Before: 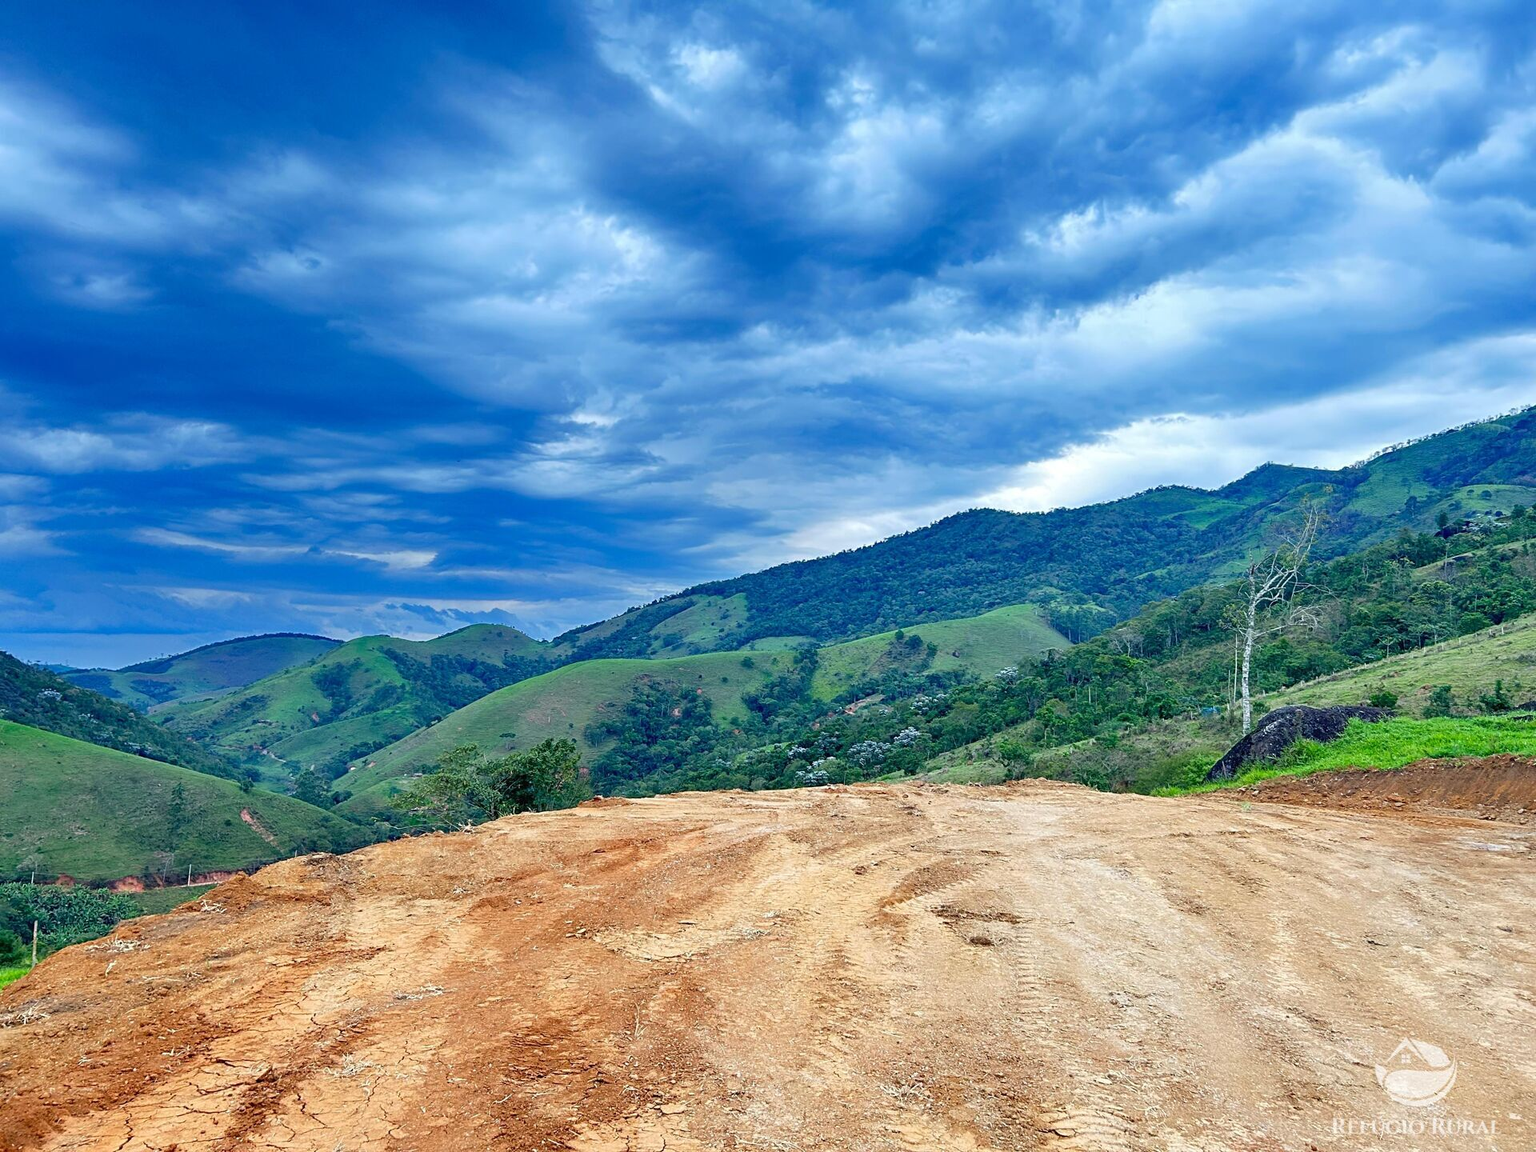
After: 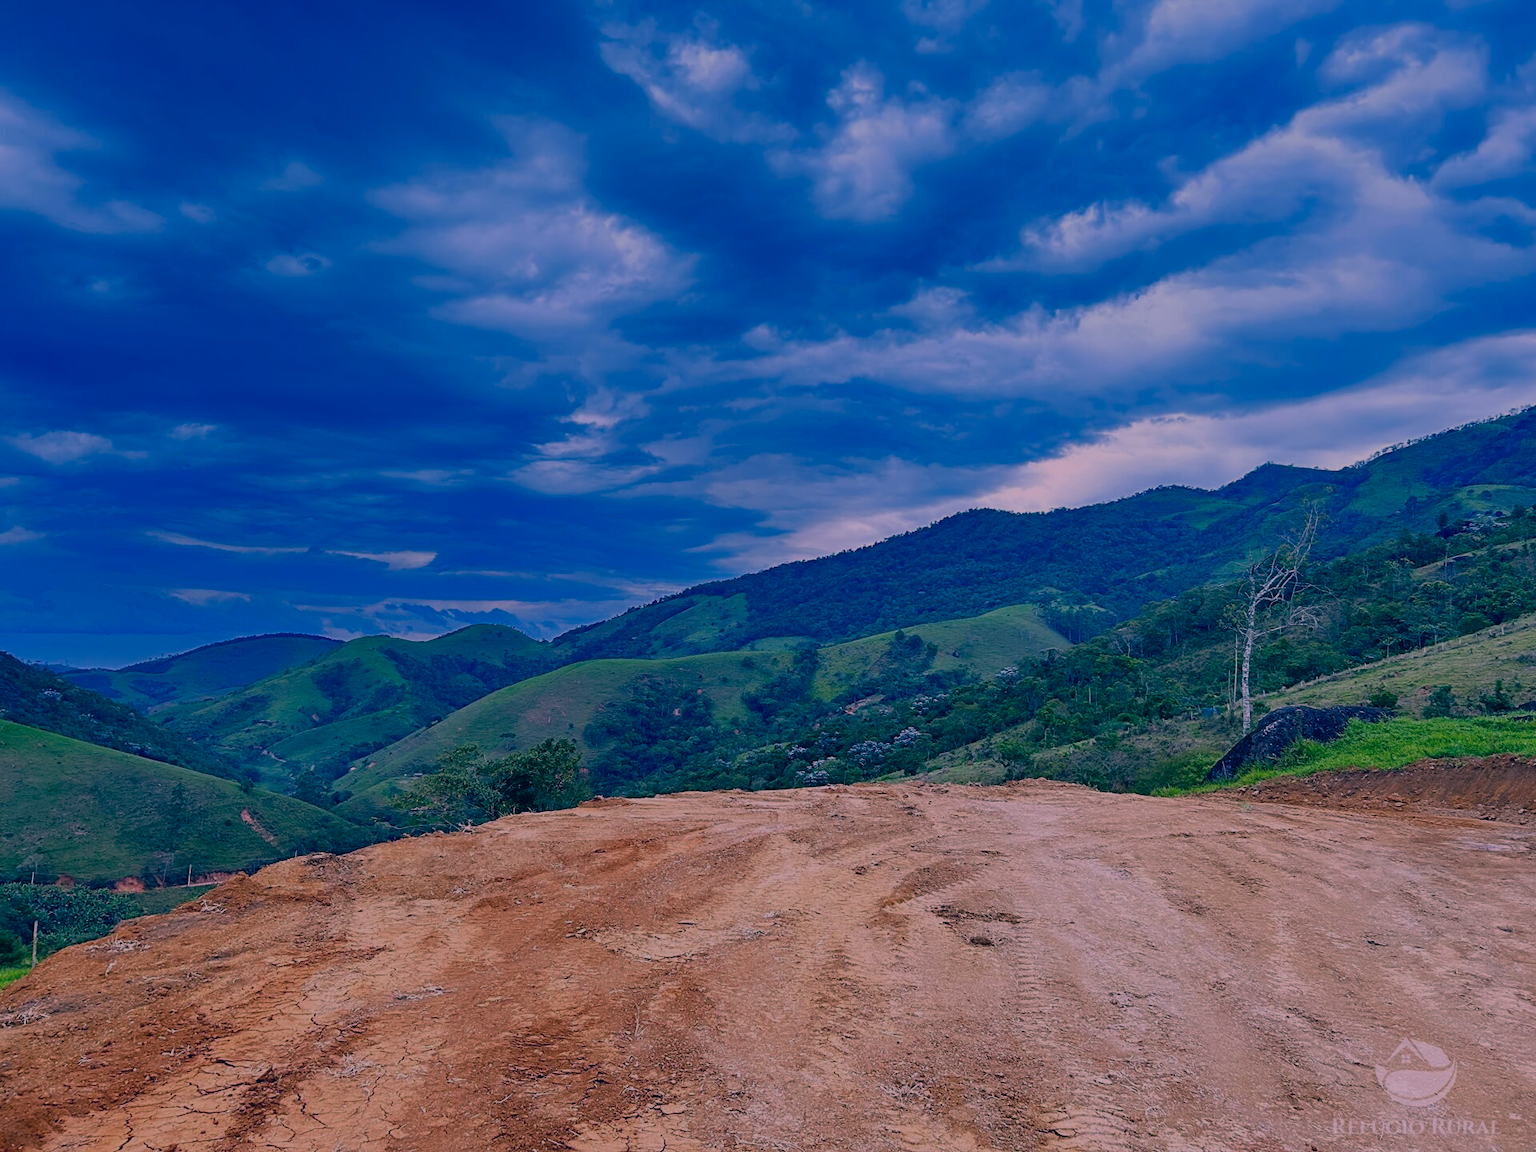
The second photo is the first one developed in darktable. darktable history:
color correction: highlights a* 10.32, highlights b* 14.66, shadows a* -9.59, shadows b* -15.02
white balance: red 1.188, blue 1.11
color zones: curves: ch0 [(0, 0.5) (0.143, 0.5) (0.286, 0.5) (0.429, 0.5) (0.62, 0.489) (0.714, 0.445) (0.844, 0.496) (1, 0.5)]; ch1 [(0, 0.5) (0.143, 0.5) (0.286, 0.5) (0.429, 0.5) (0.571, 0.5) (0.714, 0.523) (0.857, 0.5) (1, 0.5)]
exposure: exposure -1.468 EV, compensate highlight preservation false
color calibration: illuminant custom, x 0.368, y 0.373, temperature 4330.32 K
